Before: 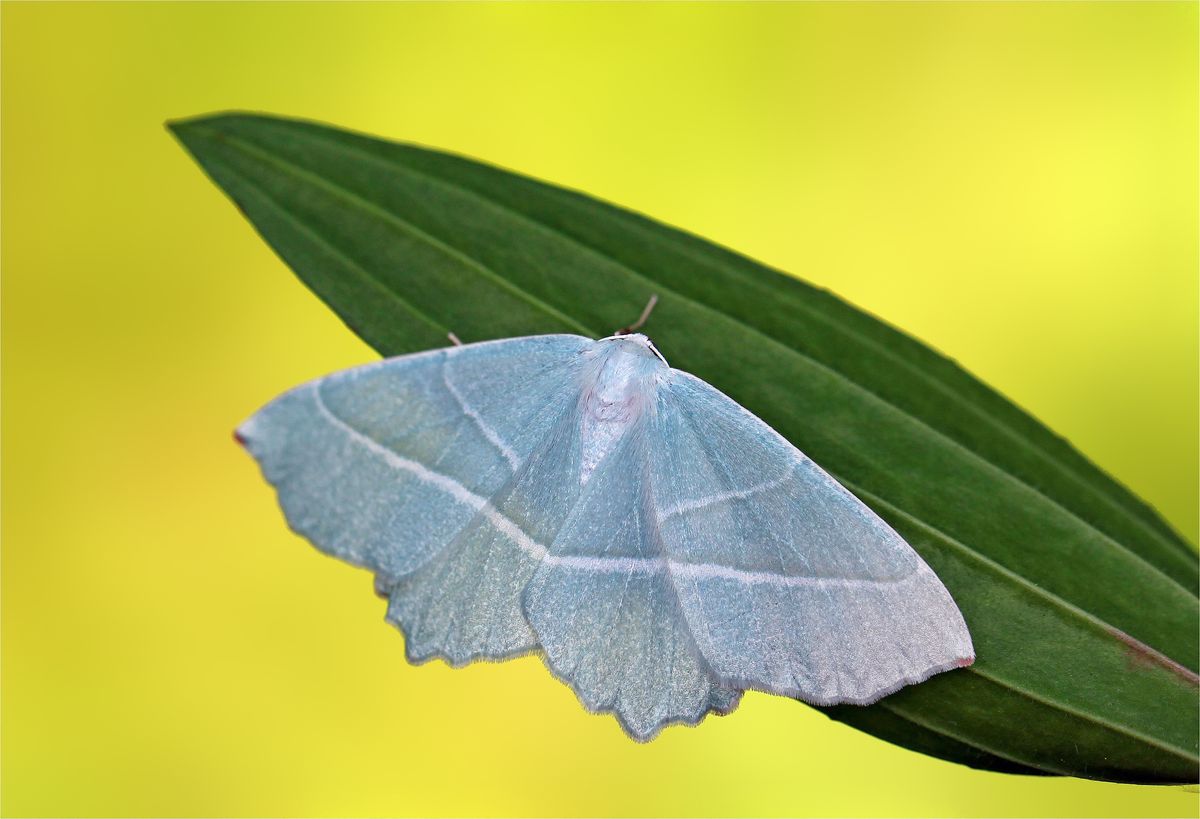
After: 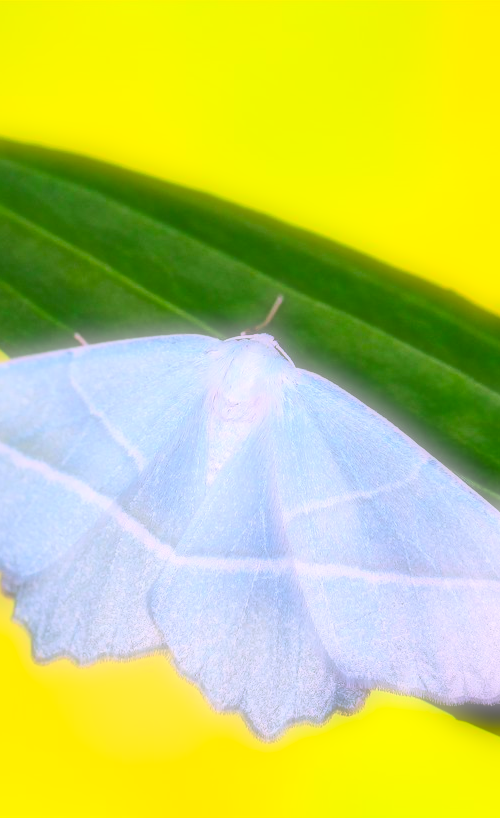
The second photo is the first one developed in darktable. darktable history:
exposure: compensate highlight preservation false
crop: left 31.229%, right 27.105%
lowpass: radius 0.1, contrast 0.85, saturation 1.1, unbound 0
filmic rgb: black relative exposure -16 EV, white relative exposure 6.29 EV, hardness 5.1, contrast 1.35
white balance: red 1.066, blue 1.119
contrast brightness saturation: contrast 0.2, brightness 0.2, saturation 0.8
local contrast: on, module defaults
soften: on, module defaults
